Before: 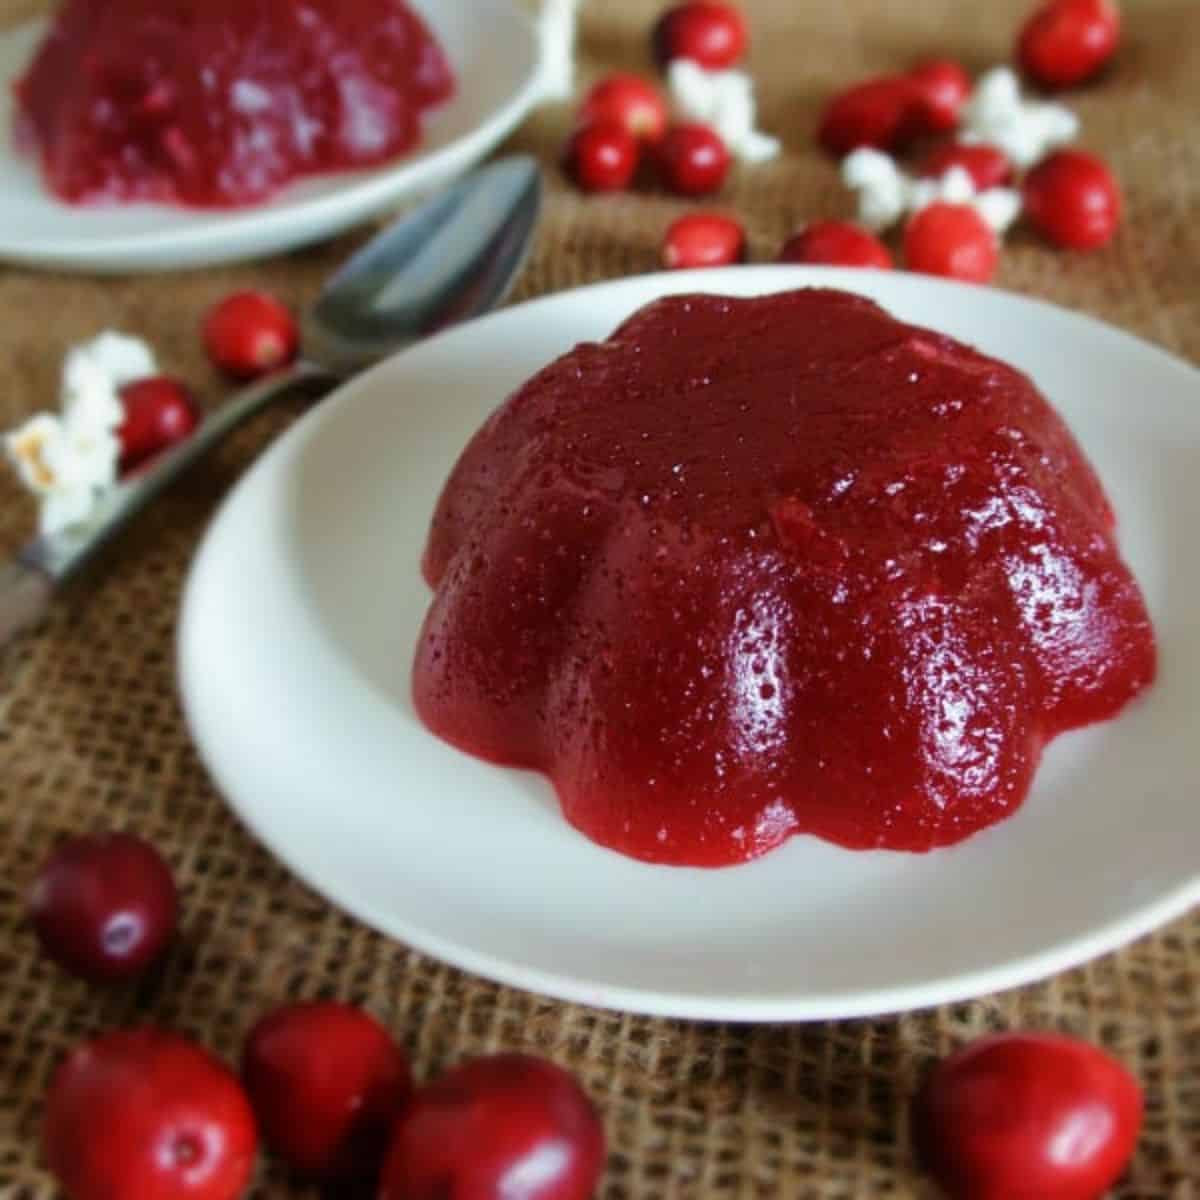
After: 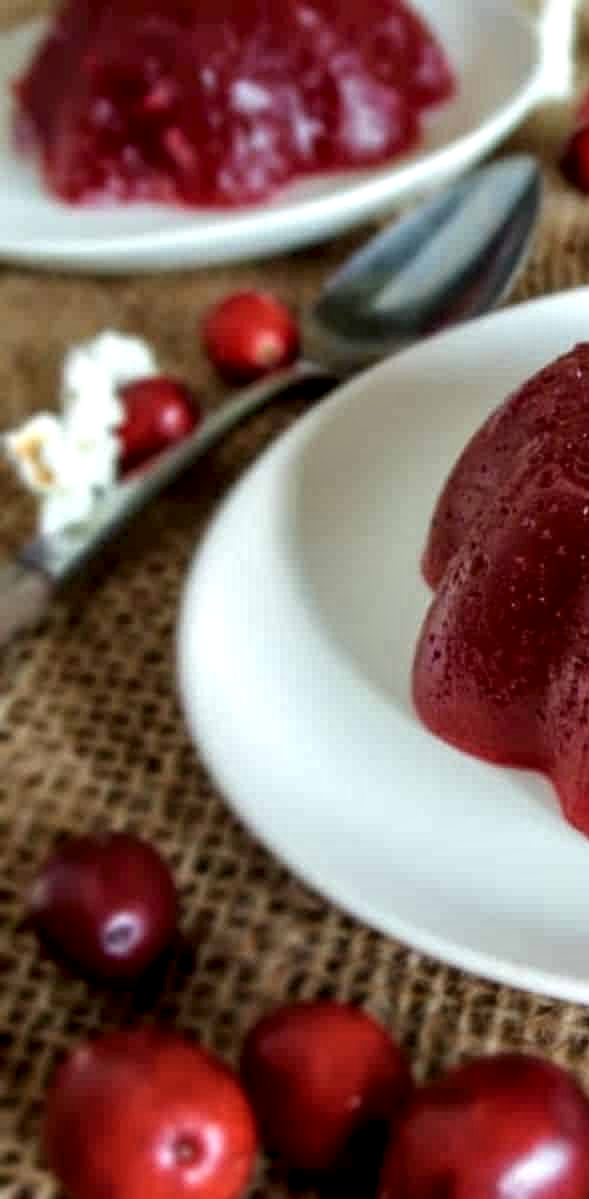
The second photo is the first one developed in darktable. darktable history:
white balance: emerald 1
exposure: black level correction 0, compensate exposure bias true, compensate highlight preservation false
local contrast: highlights 60%, shadows 60%, detail 160%
crop and rotate: left 0%, top 0%, right 50.845%
